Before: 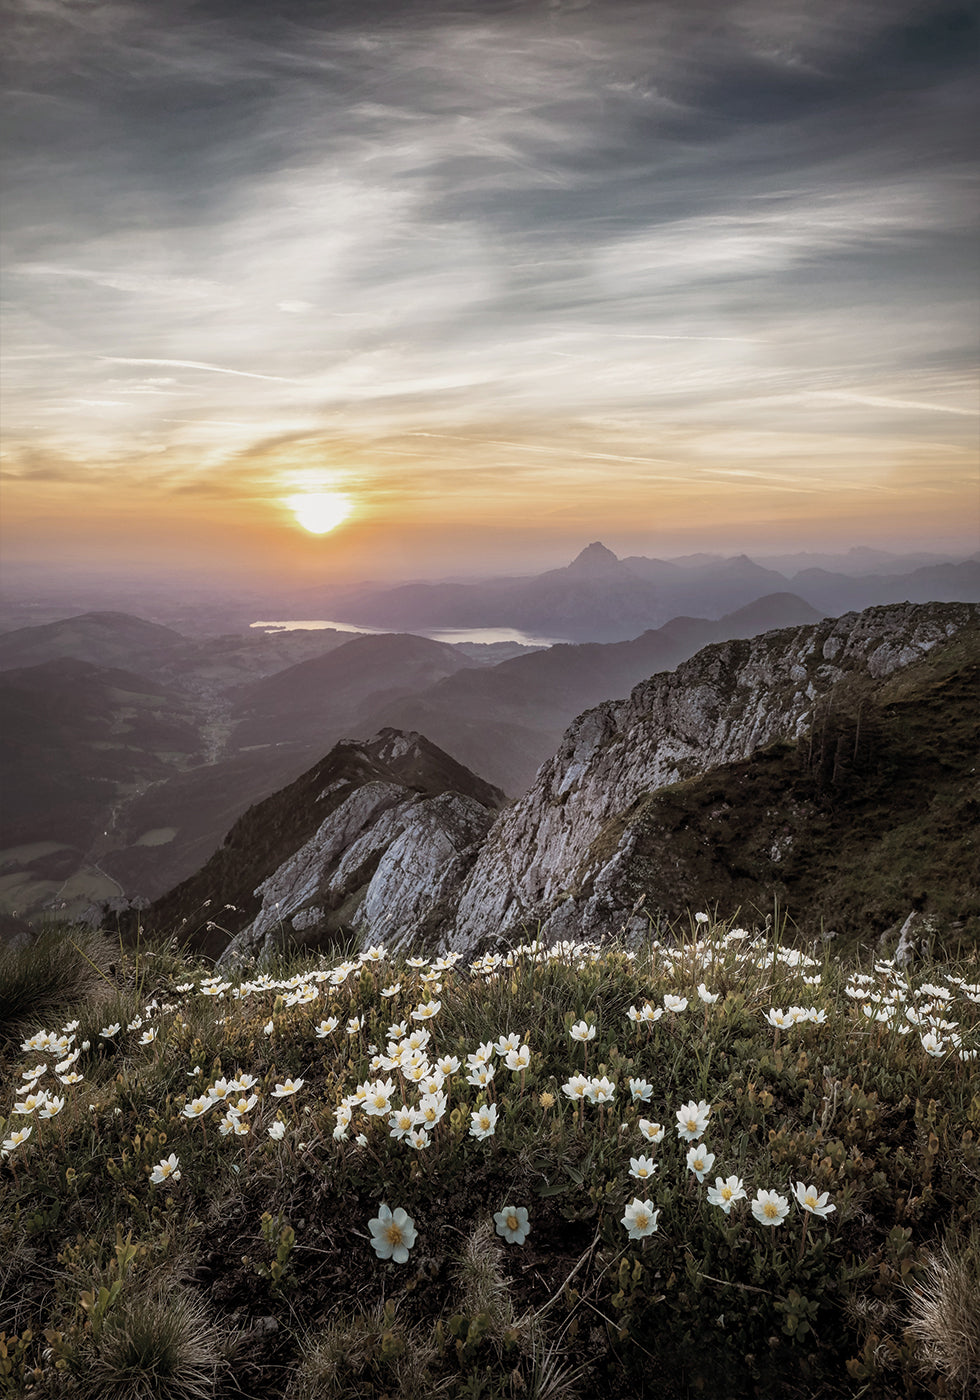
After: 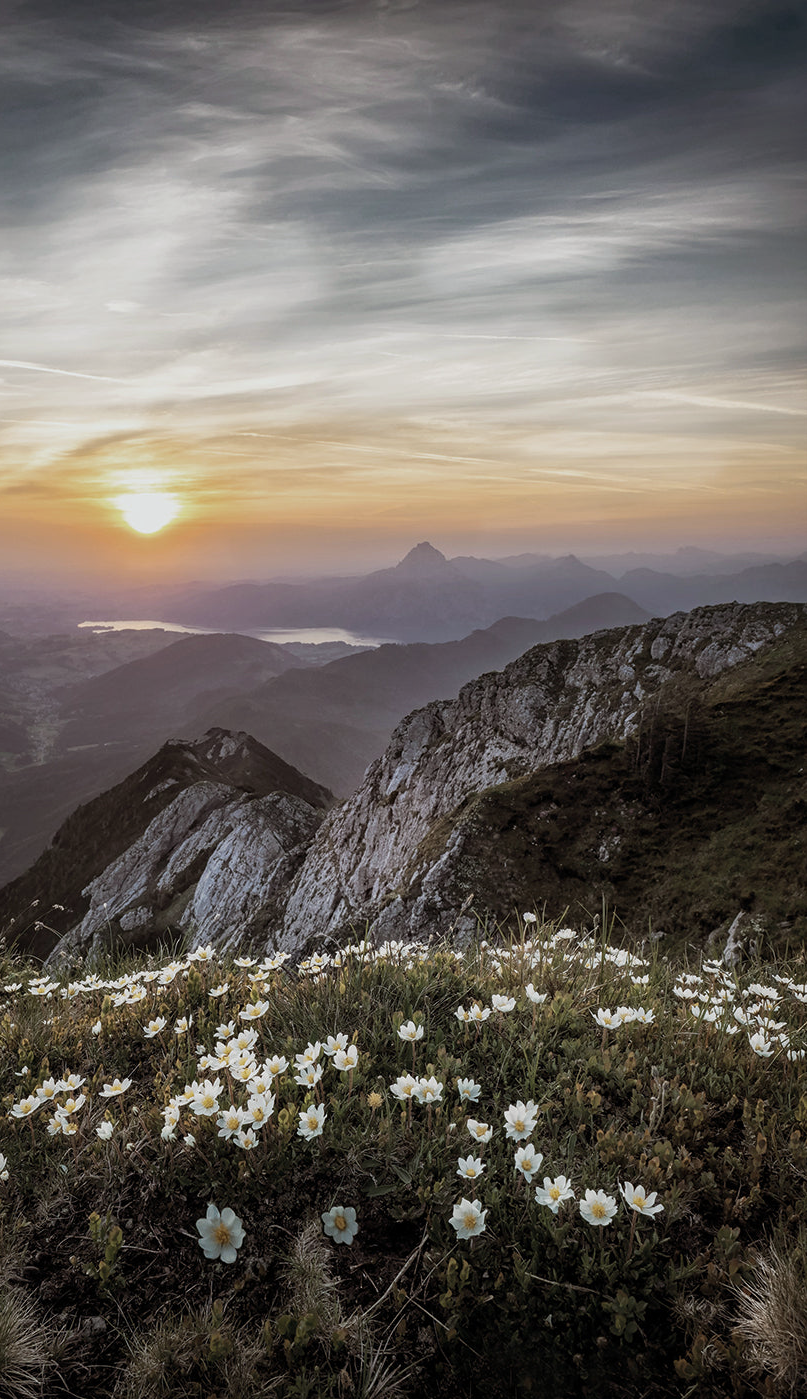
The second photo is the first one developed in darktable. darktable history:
crop: left 17.582%, bottom 0.031%
white balance: red 0.986, blue 1.01
exposure: exposure -0.157 EV, compensate highlight preservation false
